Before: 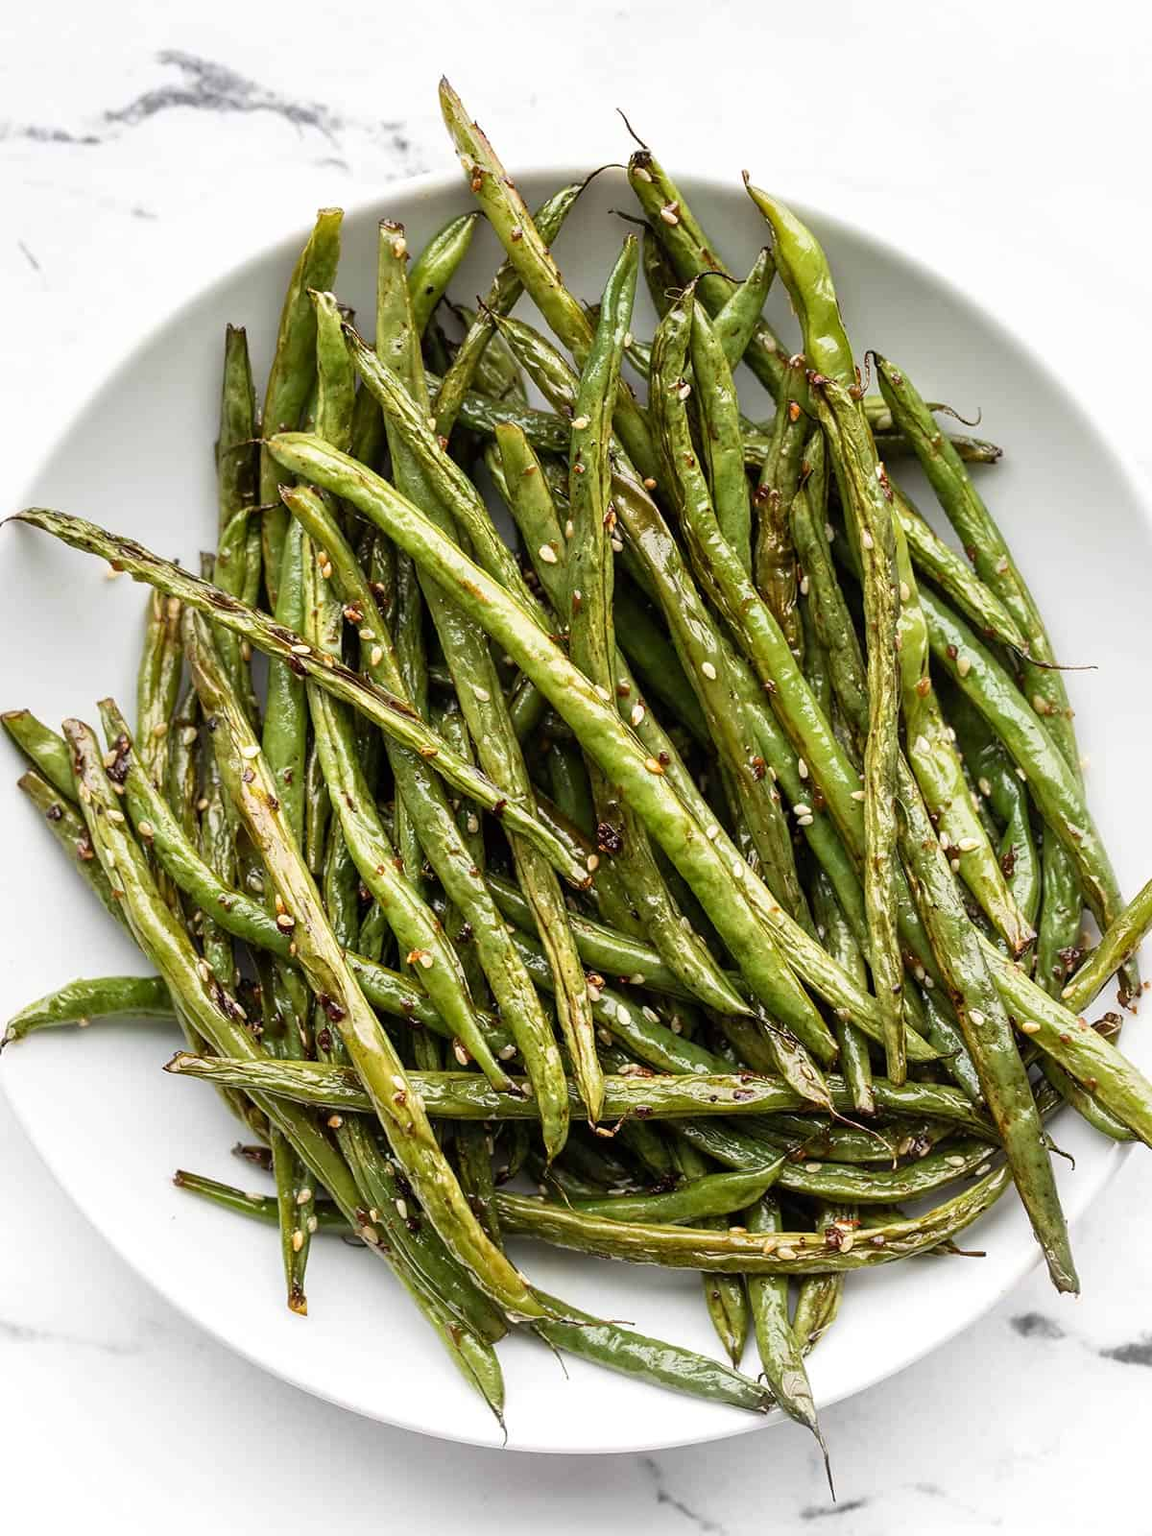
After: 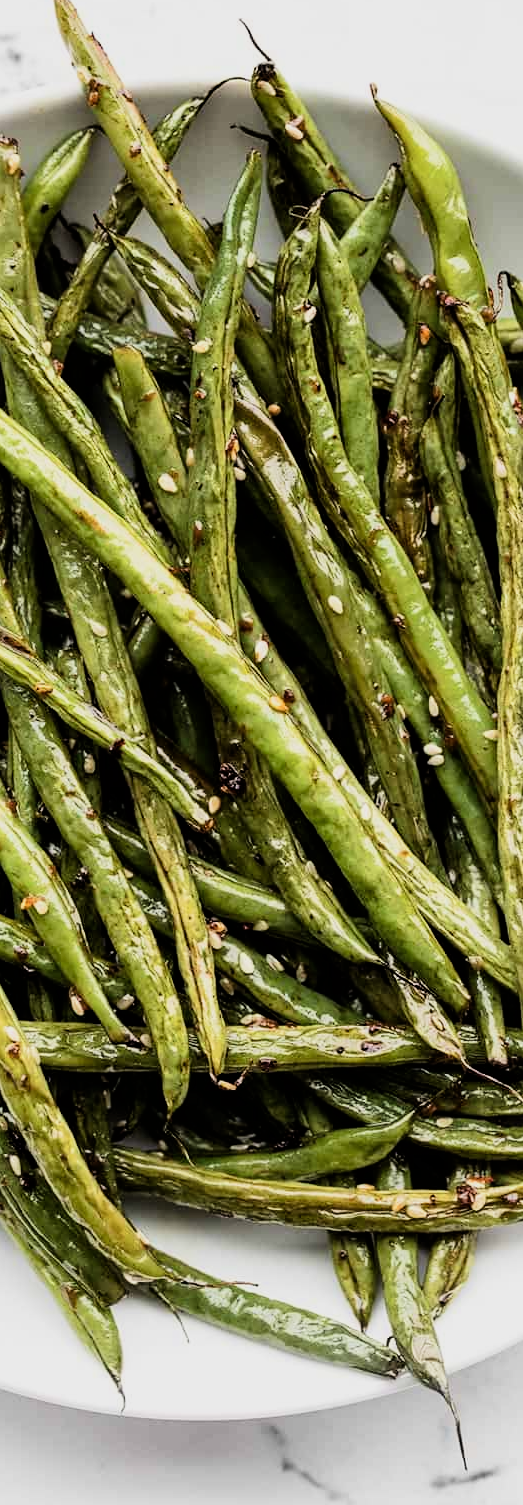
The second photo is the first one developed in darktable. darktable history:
filmic rgb: black relative exposure -7.97 EV, white relative exposure 4.01 EV, hardness 4.1, contrast 1.377, iterations of high-quality reconstruction 0
crop: left 33.651%, top 5.928%, right 22.758%
